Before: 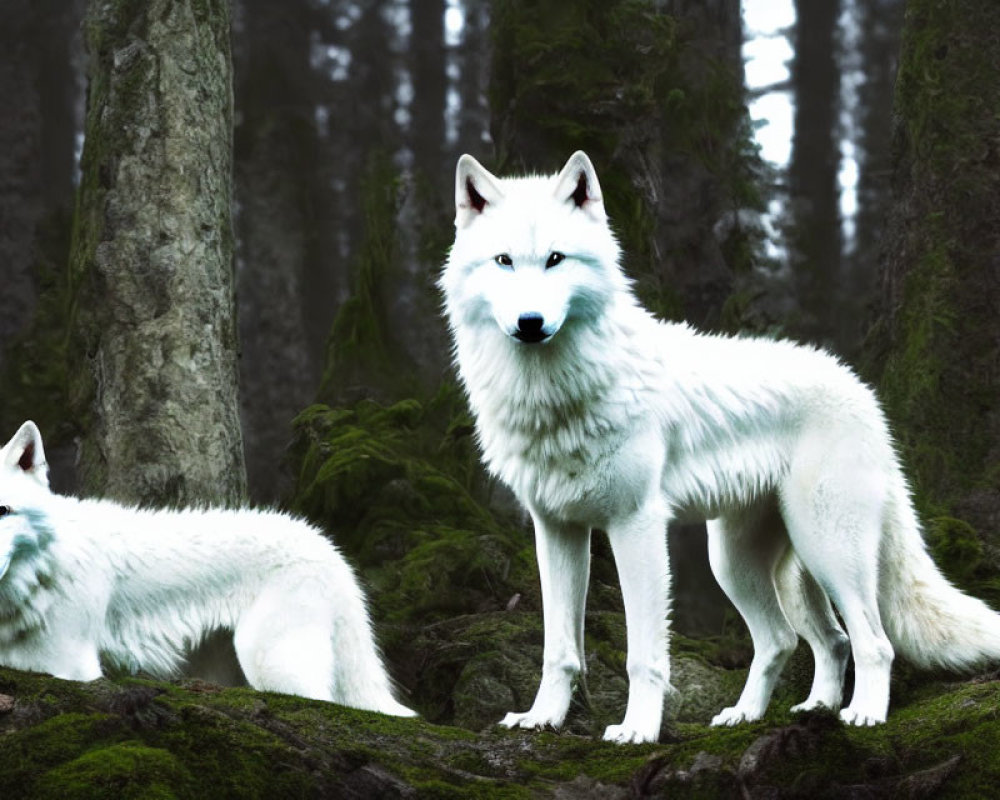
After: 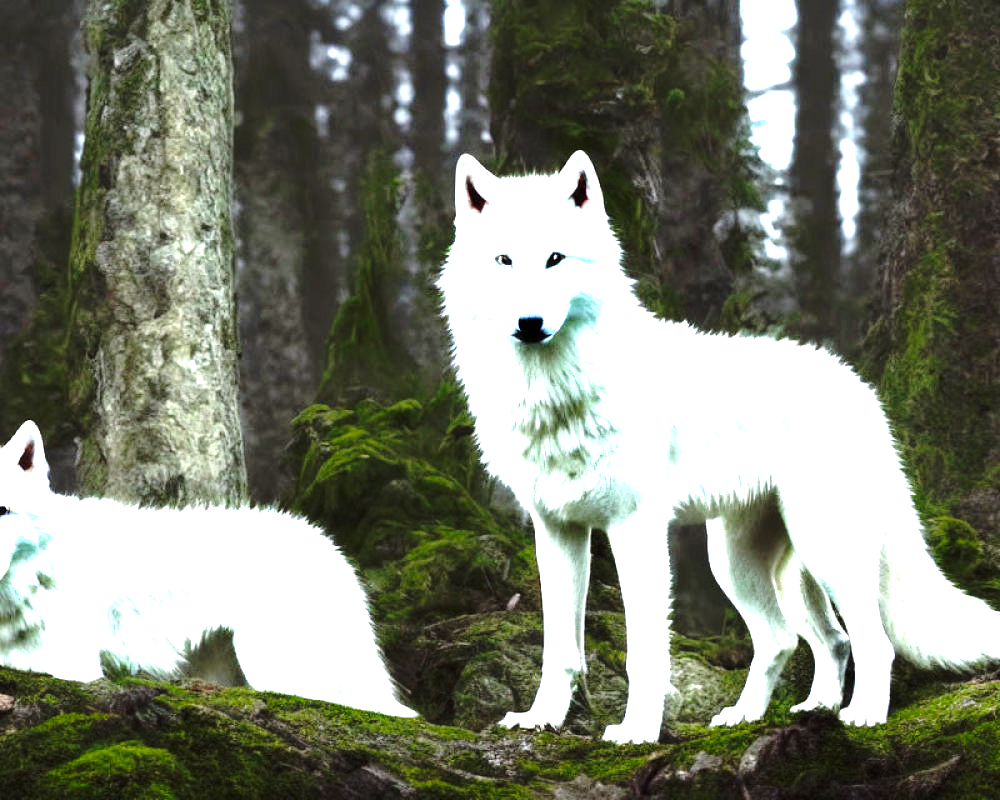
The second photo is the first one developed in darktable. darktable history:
base curve: curves: ch0 [(0, 0) (0.073, 0.04) (0.157, 0.139) (0.492, 0.492) (0.758, 0.758) (1, 1)], preserve colors none
exposure: black level correction 0.001, exposure 1.735 EV, compensate highlight preservation false
